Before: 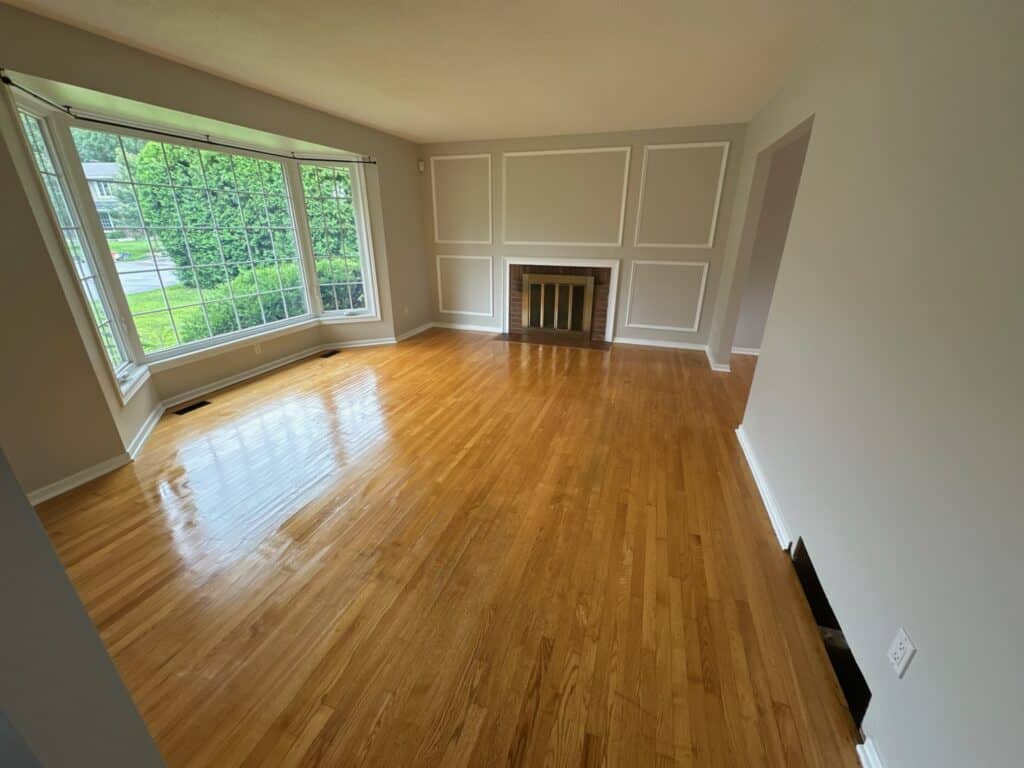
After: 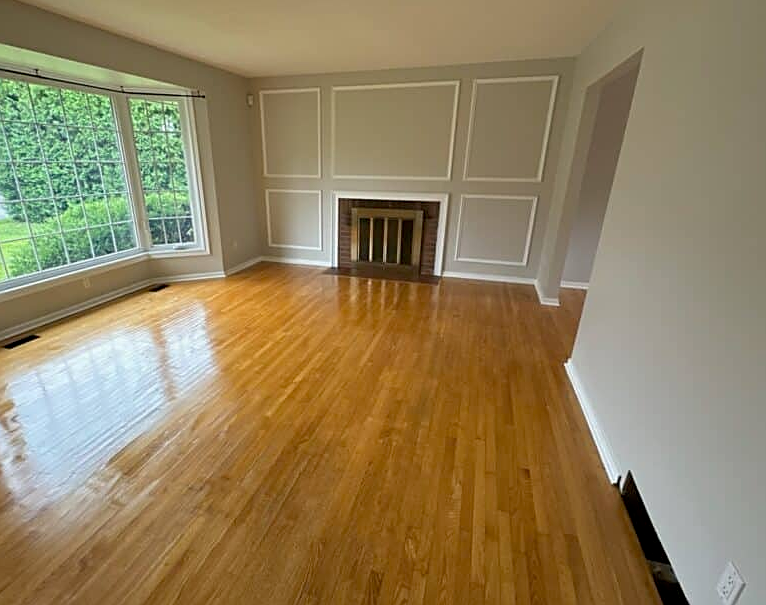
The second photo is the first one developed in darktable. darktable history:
sharpen: on, module defaults
crop: left 16.768%, top 8.653%, right 8.362%, bottom 12.485%
